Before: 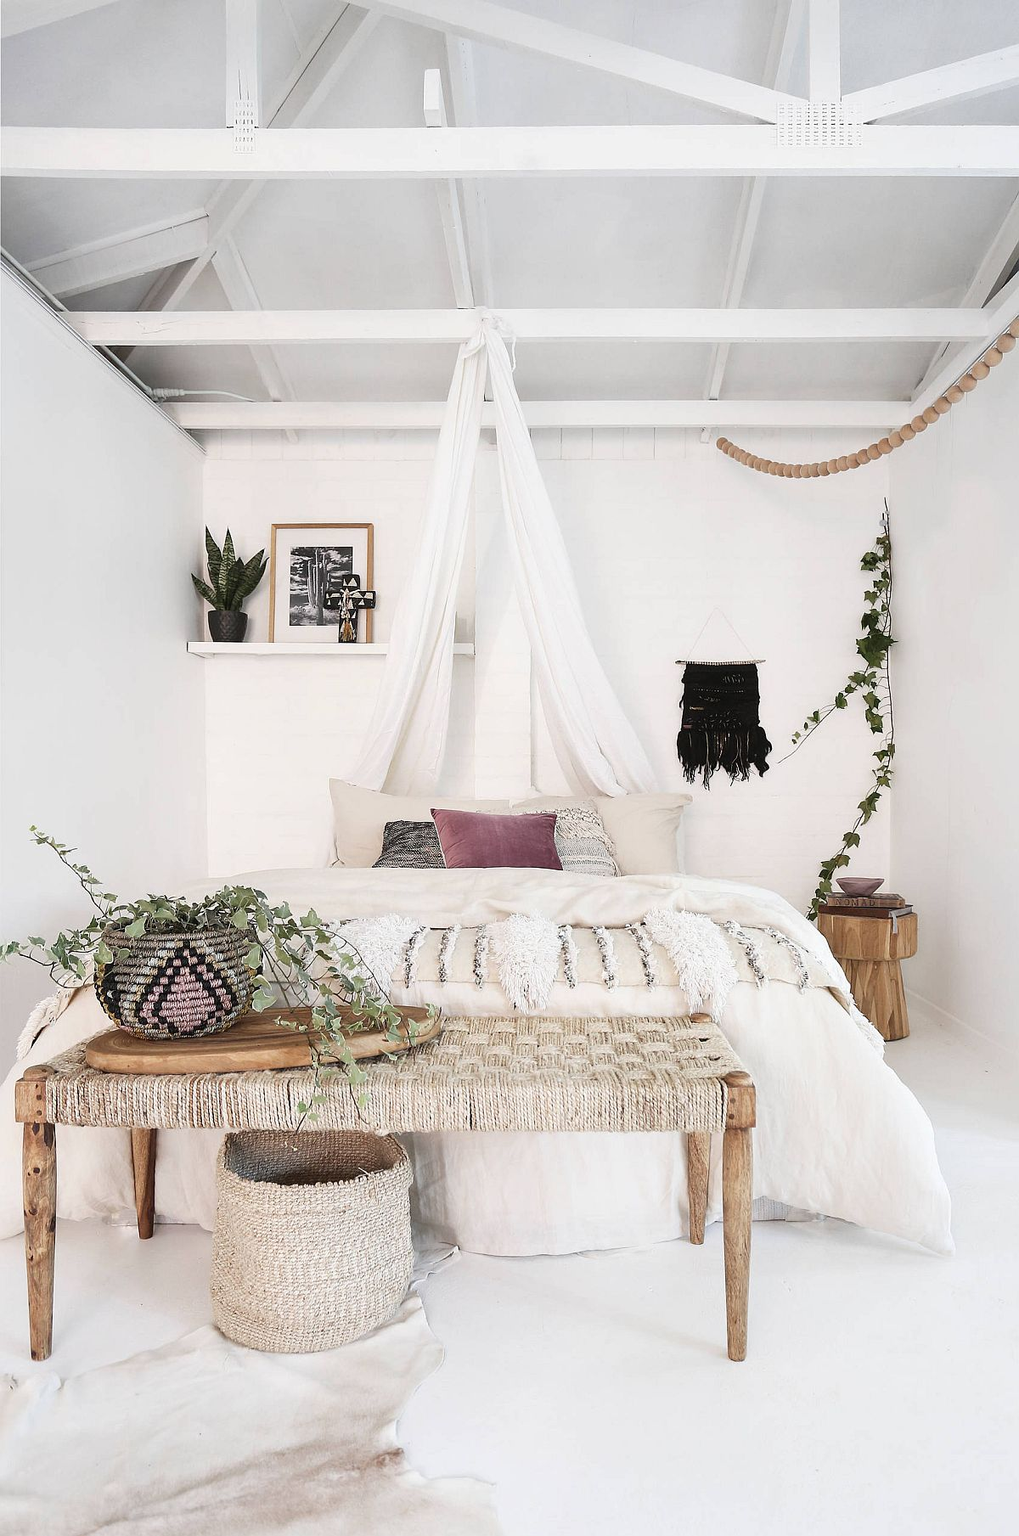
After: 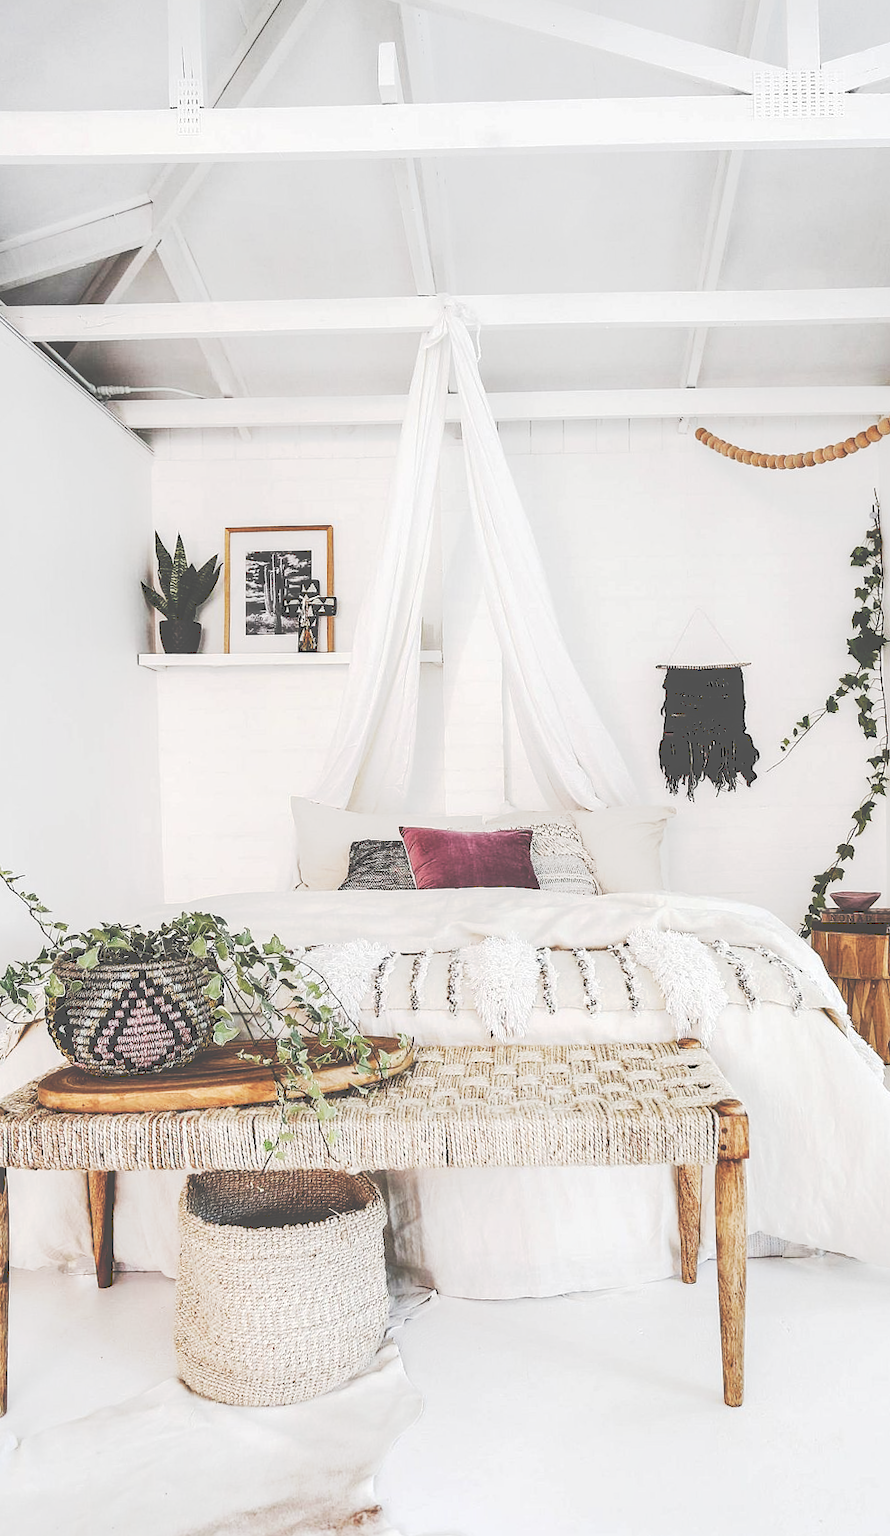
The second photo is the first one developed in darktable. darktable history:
tone curve: curves: ch0 [(0, 0) (0.003, 0.331) (0.011, 0.333) (0.025, 0.333) (0.044, 0.334) (0.069, 0.335) (0.1, 0.338) (0.136, 0.342) (0.177, 0.347) (0.224, 0.352) (0.277, 0.359) (0.335, 0.39) (0.399, 0.434) (0.468, 0.509) (0.543, 0.615) (0.623, 0.731) (0.709, 0.814) (0.801, 0.88) (0.898, 0.921) (1, 1)], preserve colors none
crop and rotate: angle 0.999°, left 4.261%, top 0.749%, right 11.166%, bottom 2.468%
haze removal: compatibility mode true, adaptive false
local contrast: detail 130%
